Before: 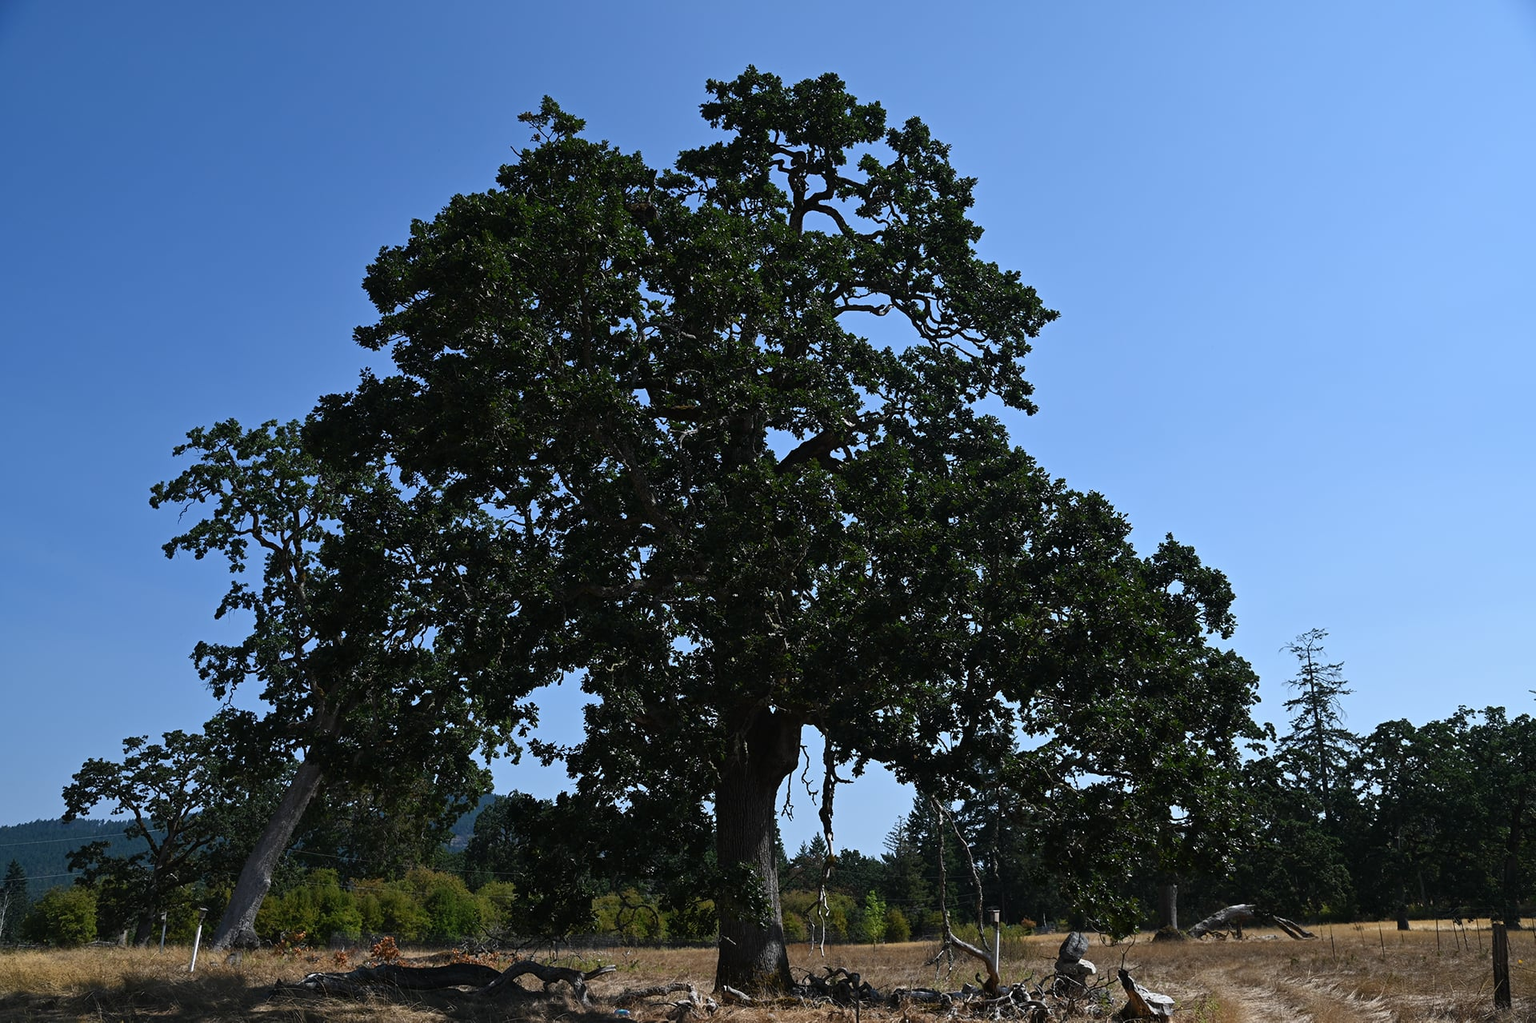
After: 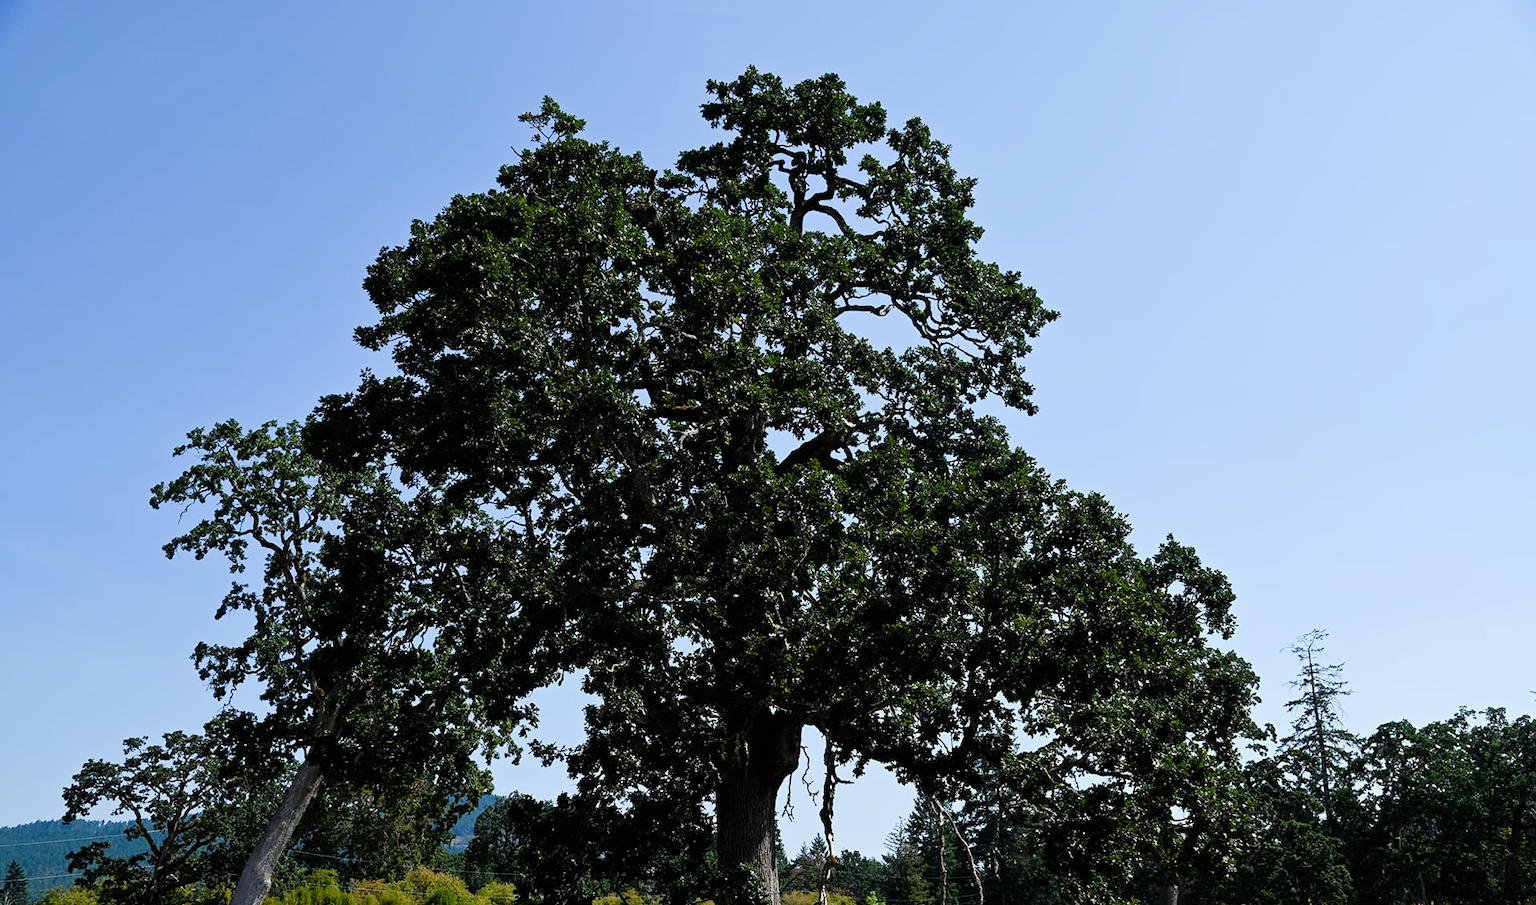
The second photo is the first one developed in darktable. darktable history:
exposure: black level correction 0.001, exposure 1.128 EV, compensate exposure bias true, compensate highlight preservation false
crop and rotate: top 0%, bottom 11.504%
filmic rgb: black relative exposure -7.65 EV, white relative exposure 4.56 EV, threshold 5.99 EV, hardness 3.61, enable highlight reconstruction true
tone equalizer: -8 EV -0.381 EV, -7 EV -0.395 EV, -6 EV -0.334 EV, -5 EV -0.186 EV, -3 EV 0.207 EV, -2 EV 0.323 EV, -1 EV 0.369 EV, +0 EV 0.444 EV
color balance rgb: highlights gain › chroma 3.008%, highlights gain › hue 77.61°, perceptual saturation grading › global saturation 14.279%, perceptual saturation grading › highlights -25.473%, perceptual saturation grading › shadows 24.328%, global vibrance 20%
